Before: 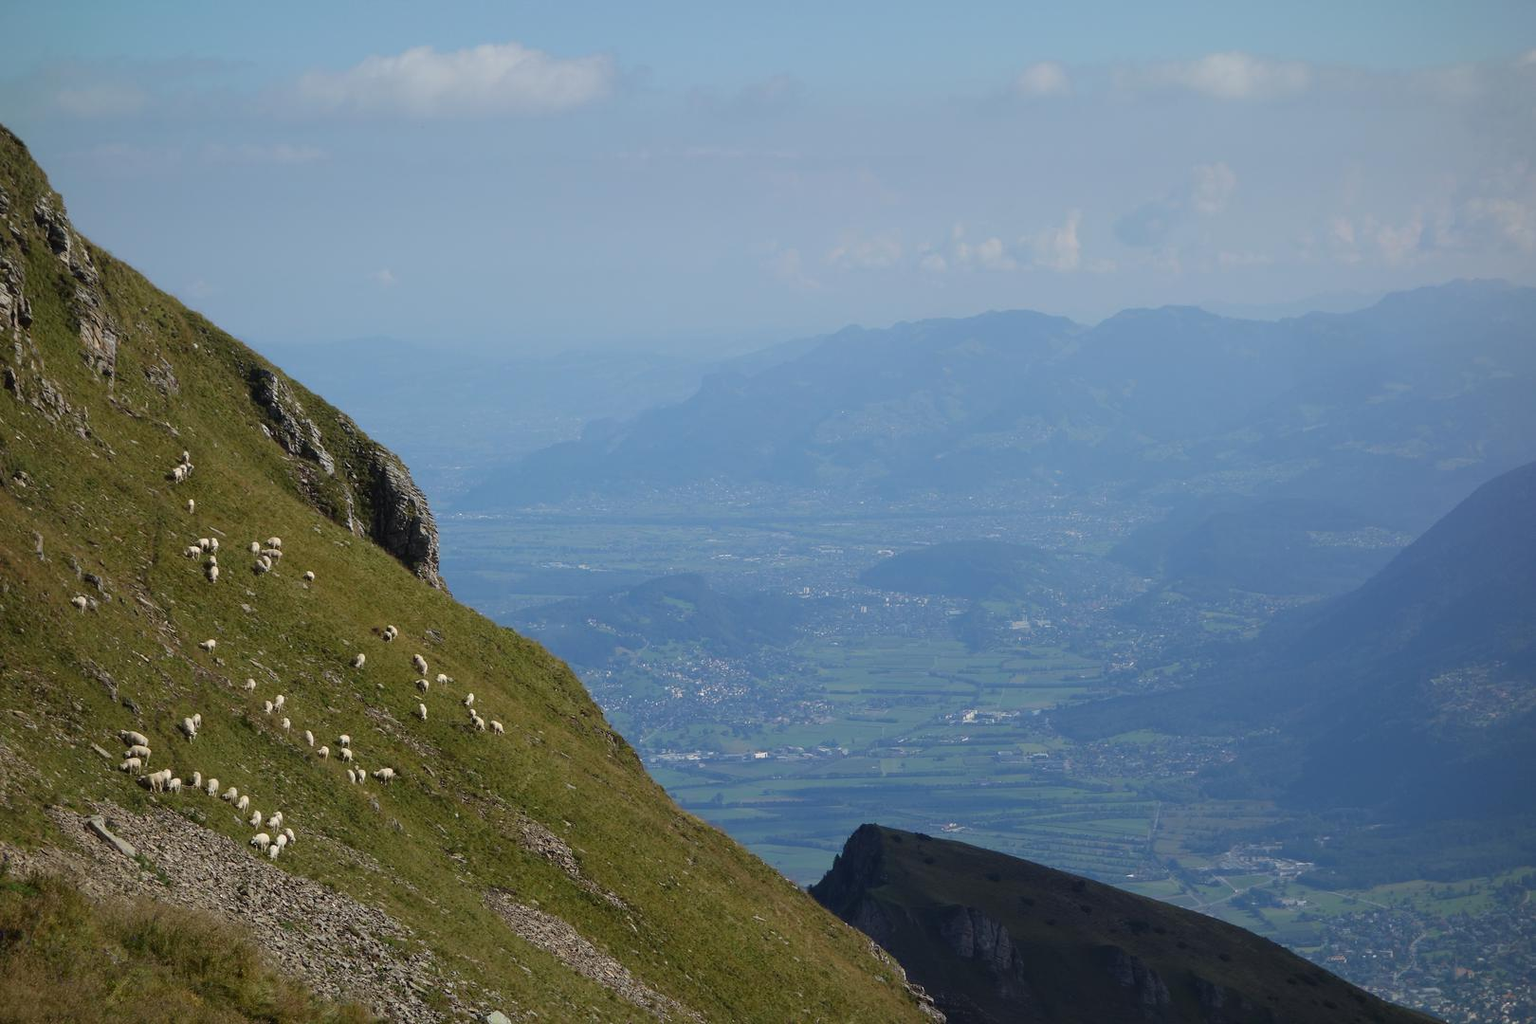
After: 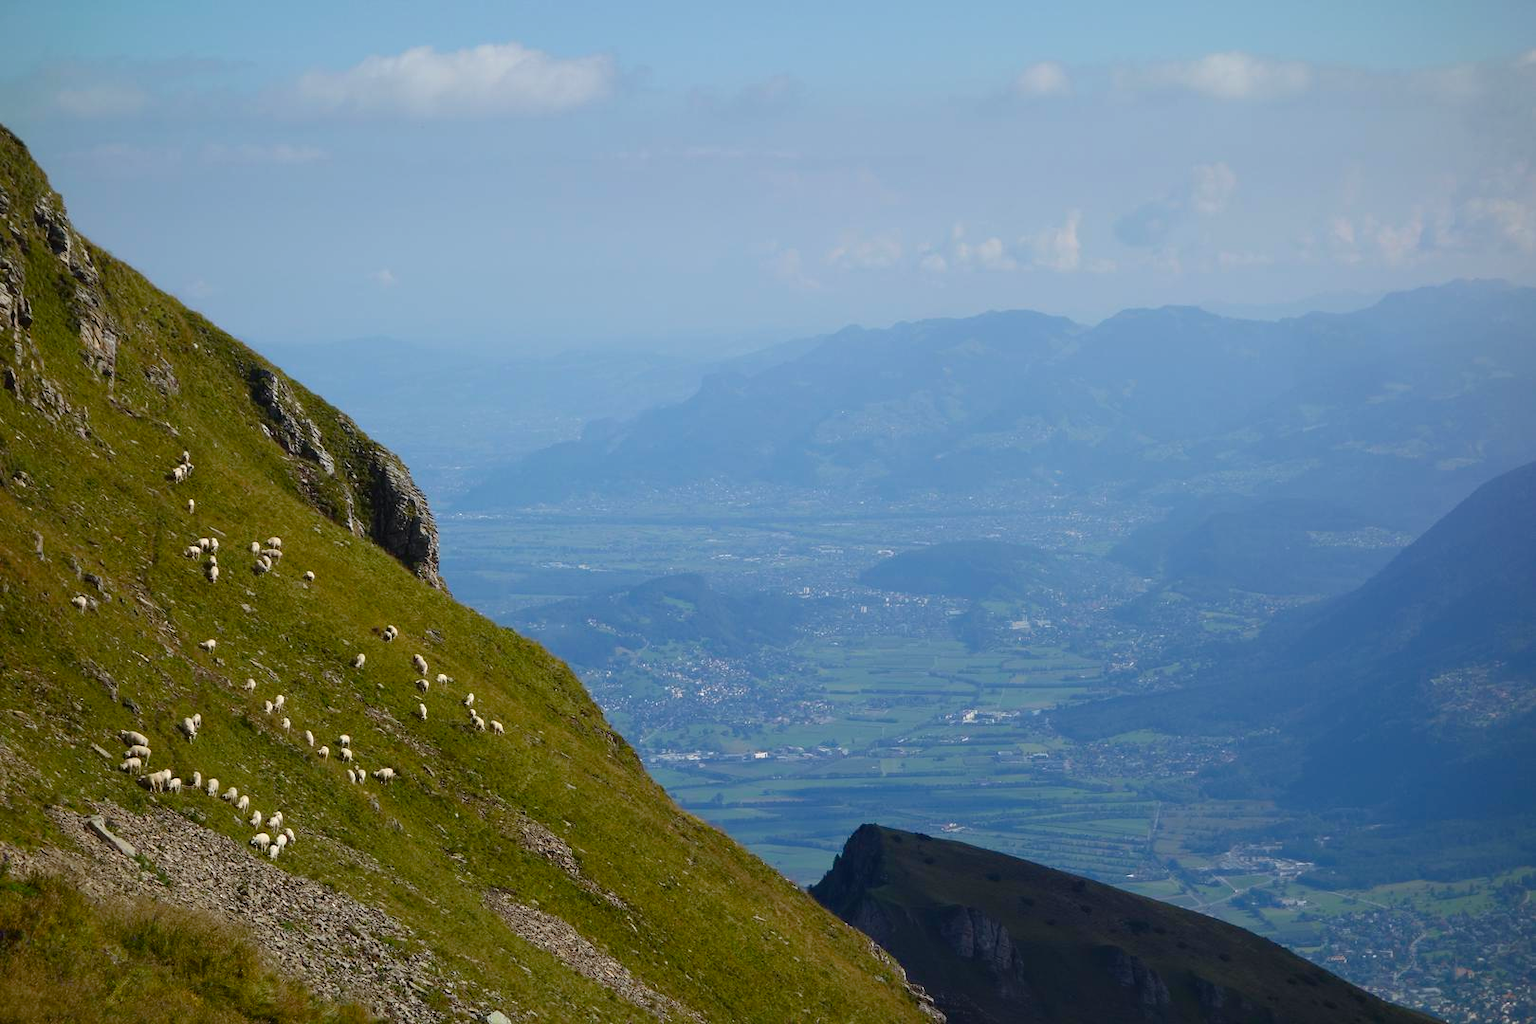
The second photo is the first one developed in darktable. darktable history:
color balance rgb: shadows lift › luminance -9.059%, highlights gain › luminance 14.871%, linear chroma grading › shadows -1.791%, linear chroma grading › highlights -14.869%, linear chroma grading › global chroma -9.925%, linear chroma grading › mid-tones -10.315%, perceptual saturation grading › global saturation 36.767%, perceptual saturation grading › shadows 35.159%, global vibrance 20%
